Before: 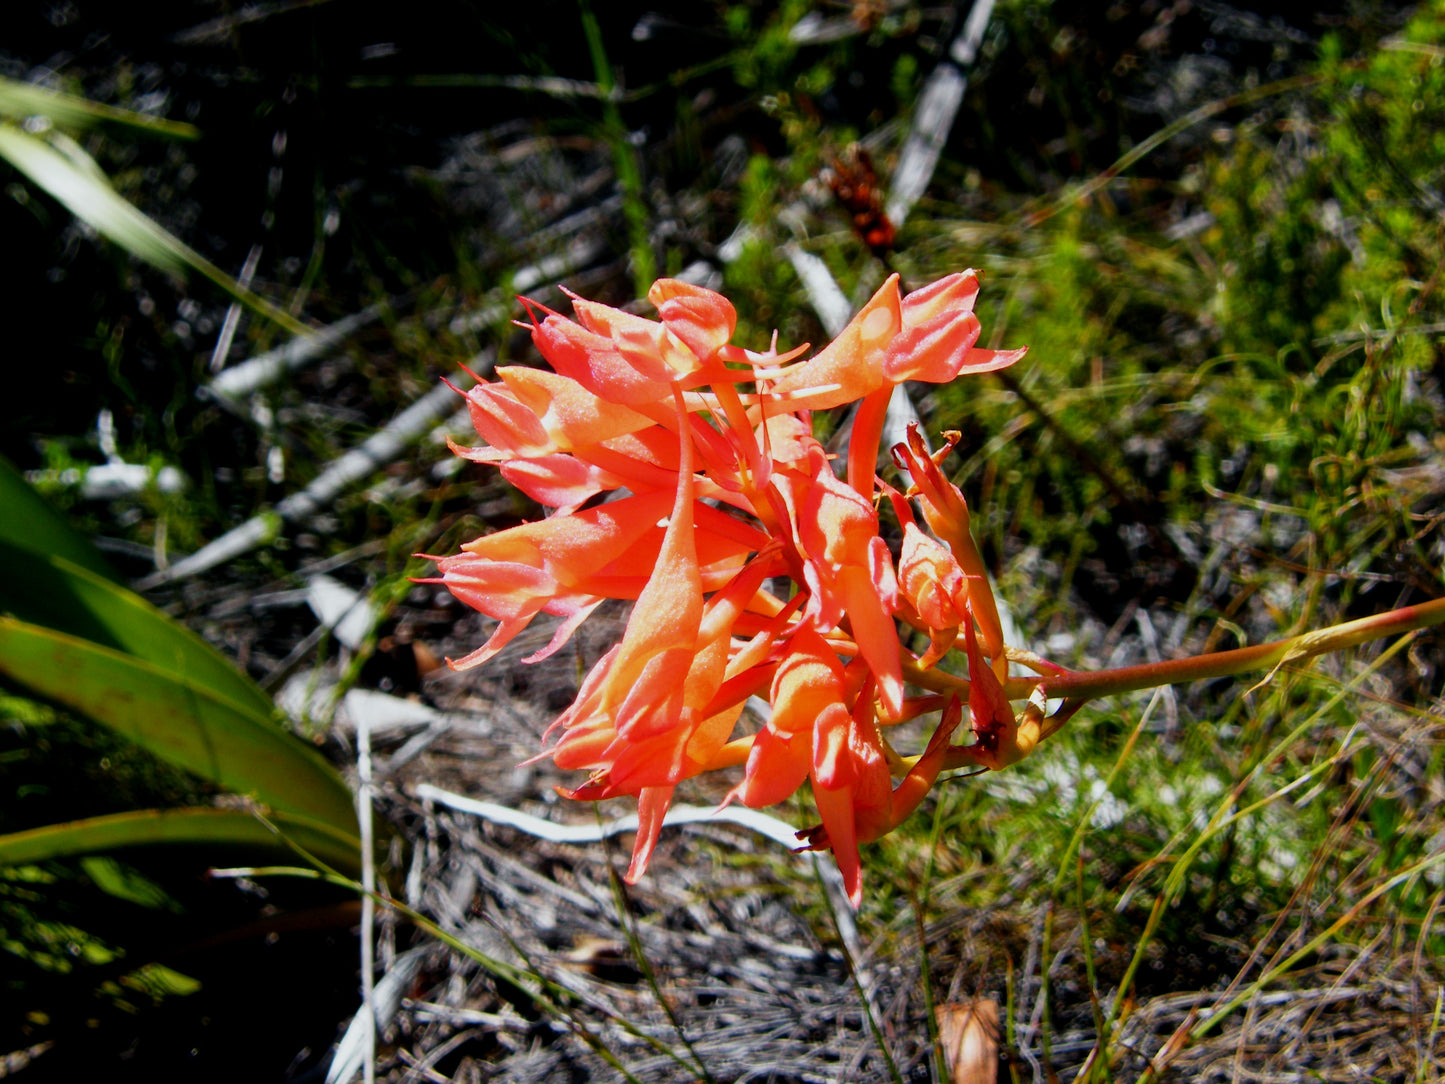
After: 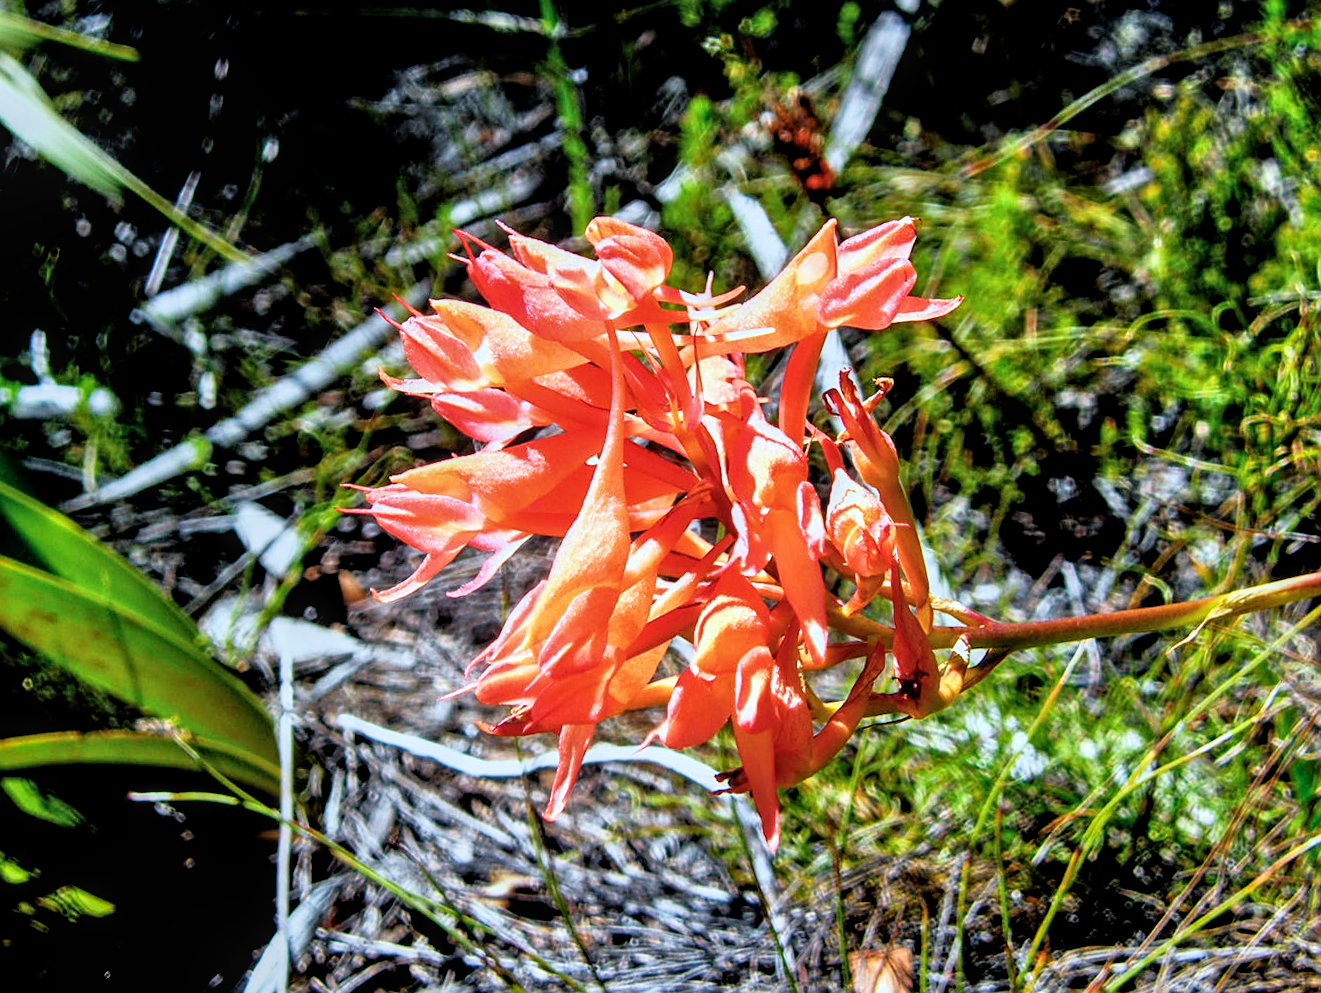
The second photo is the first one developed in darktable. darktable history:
color balance rgb: perceptual saturation grading › global saturation 0.451%, perceptual brilliance grading › global brilliance 14.827%, perceptual brilliance grading › shadows -34.363%, global vibrance 20%
filmic rgb: middle gray luminance 9.41%, black relative exposure -10.64 EV, white relative exposure 3.43 EV, target black luminance 0%, hardness 5.94, latitude 59.65%, contrast 1.088, highlights saturation mix 5.86%, shadows ↔ highlights balance 28.61%, contrast in shadows safe
sharpen: amount 0.497
local contrast: on, module defaults
crop and rotate: angle -1.83°, left 3.074%, top 3.728%, right 1.66%, bottom 0.776%
tone equalizer: -7 EV 0.144 EV, -6 EV 0.628 EV, -5 EV 1.17 EV, -4 EV 1.31 EV, -3 EV 1.12 EV, -2 EV 0.6 EV, -1 EV 0.163 EV
color calibration: illuminant F (fluorescent), F source F9 (Cool White Deluxe 4150 K) – high CRI, x 0.375, y 0.373, temperature 4151.48 K, gamut compression 1.74
exposure: exposure 0.296 EV, compensate highlight preservation false
